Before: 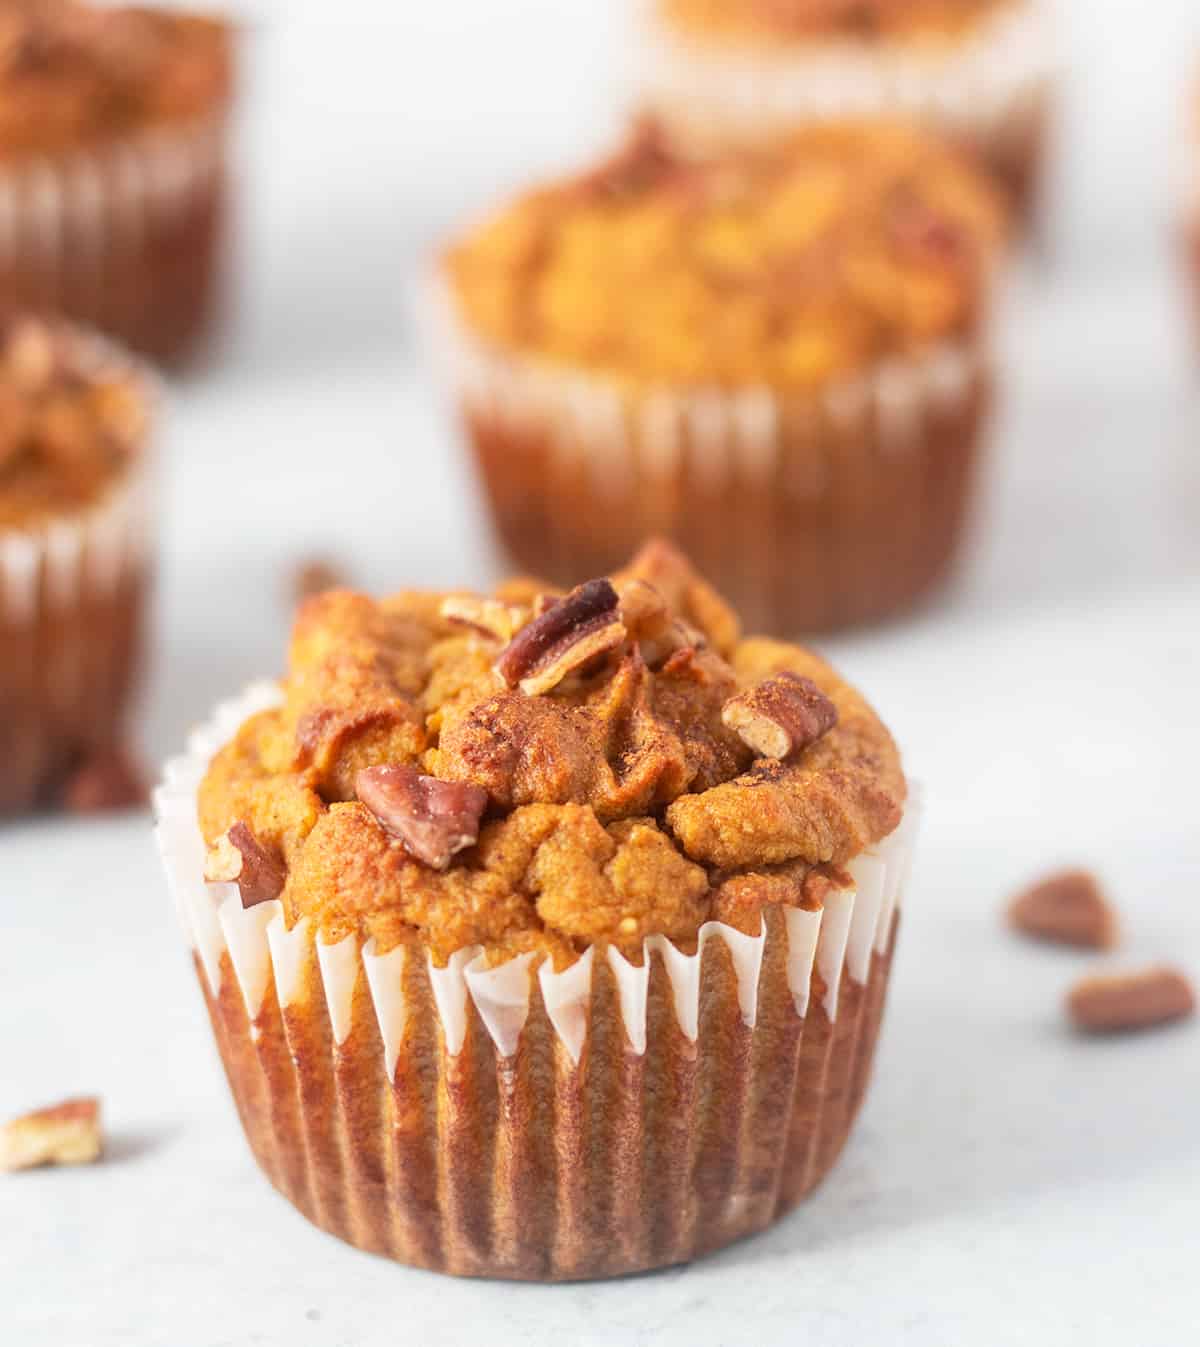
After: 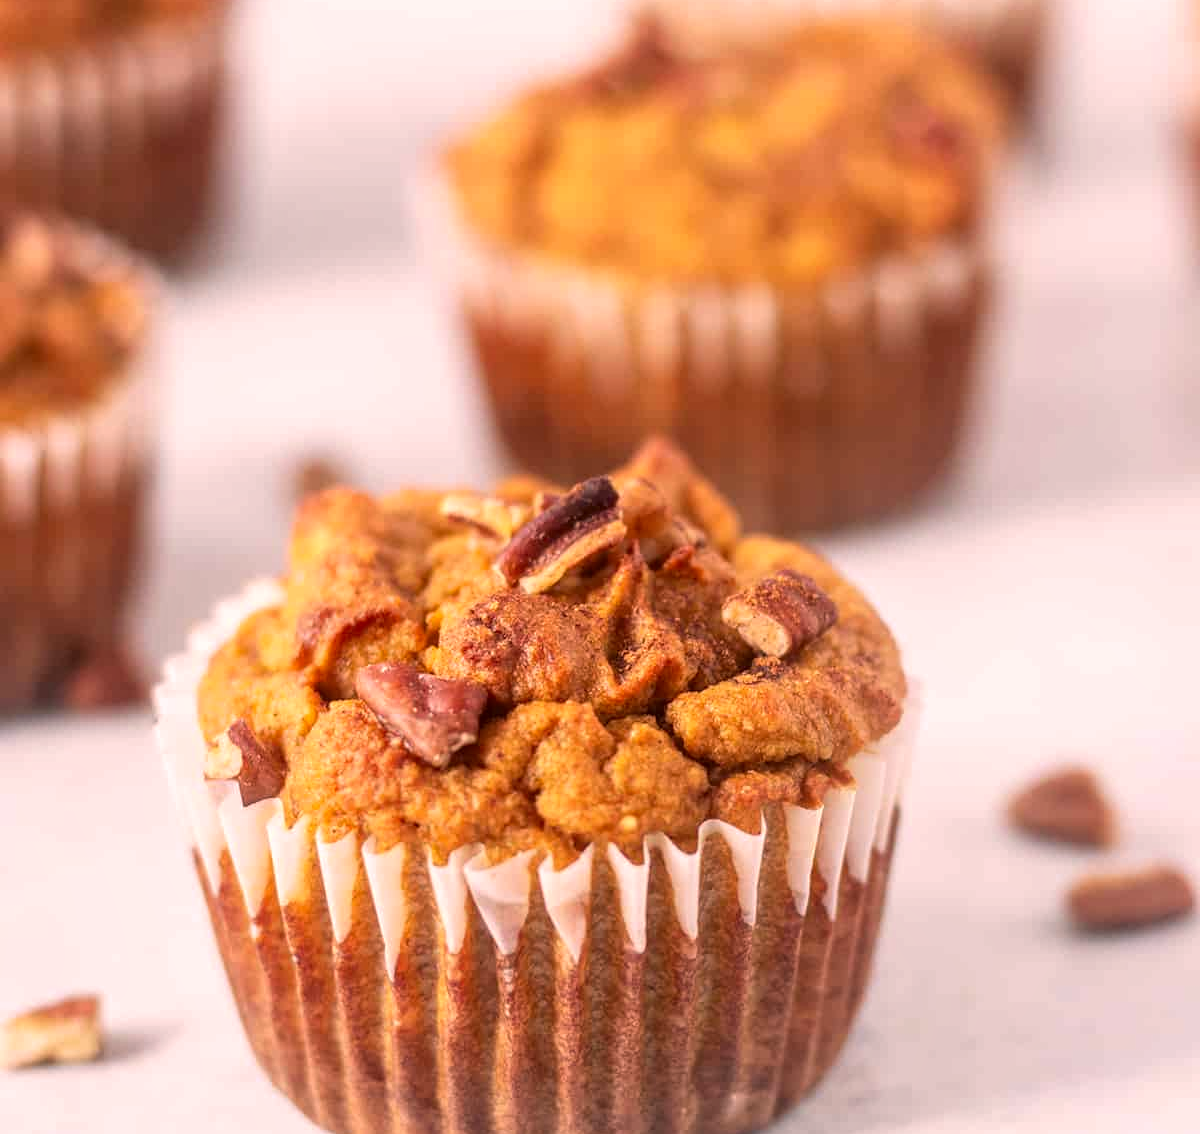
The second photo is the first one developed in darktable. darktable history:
local contrast: on, module defaults
crop: top 7.625%, bottom 8.027%
color correction: highlights a* 12.23, highlights b* 5.41
